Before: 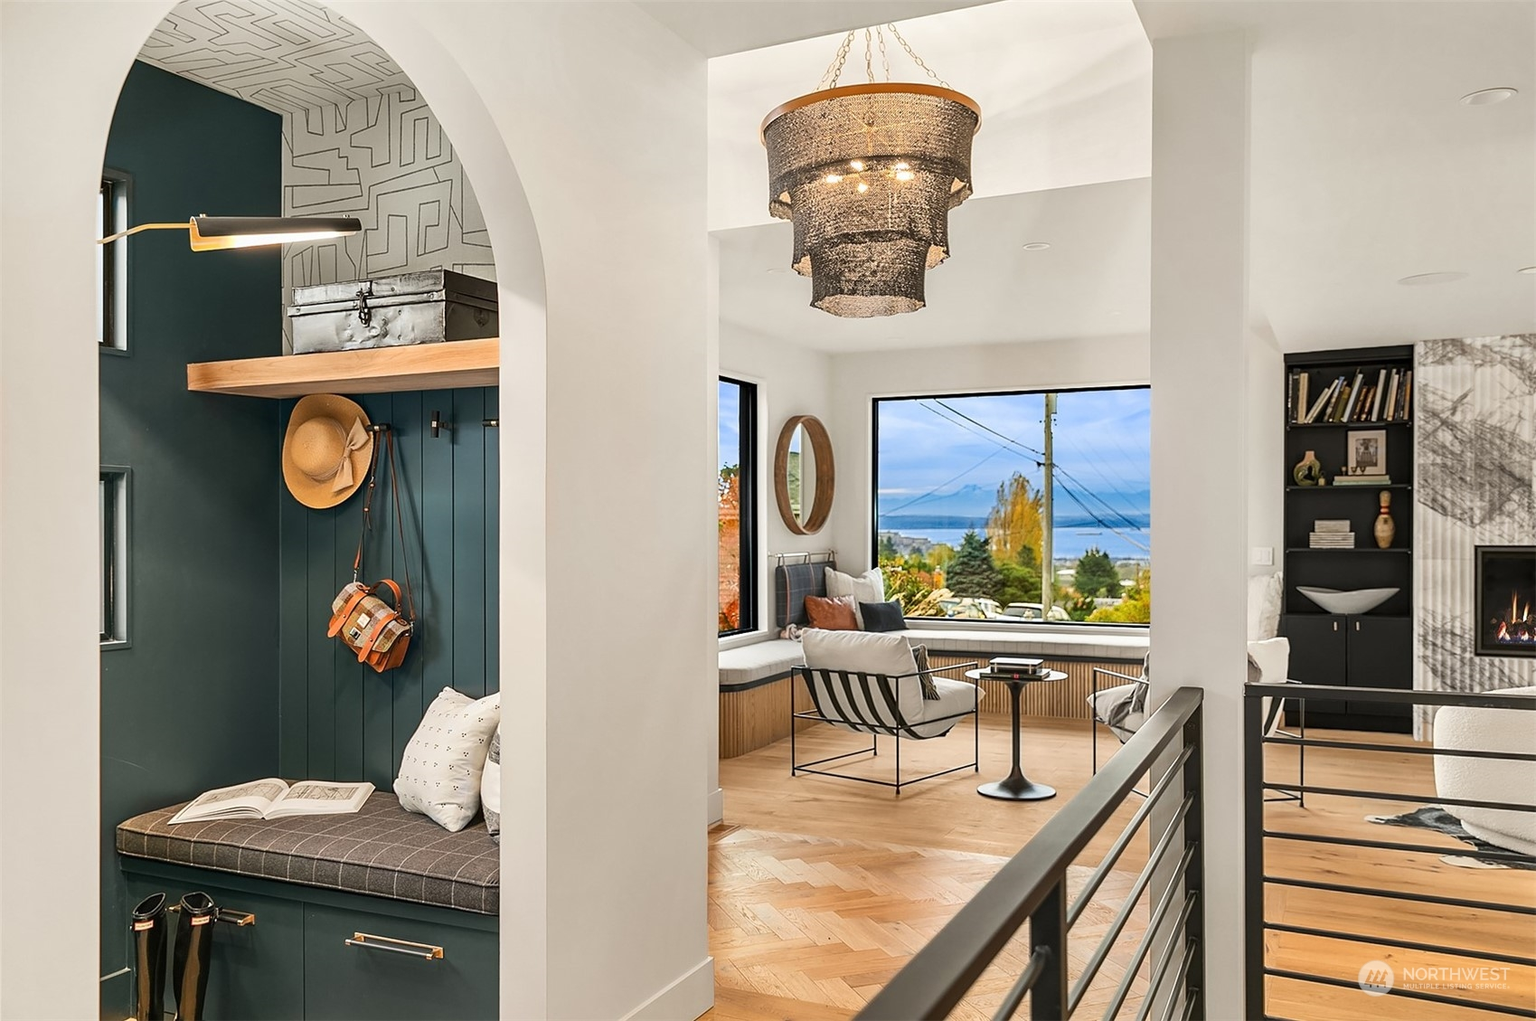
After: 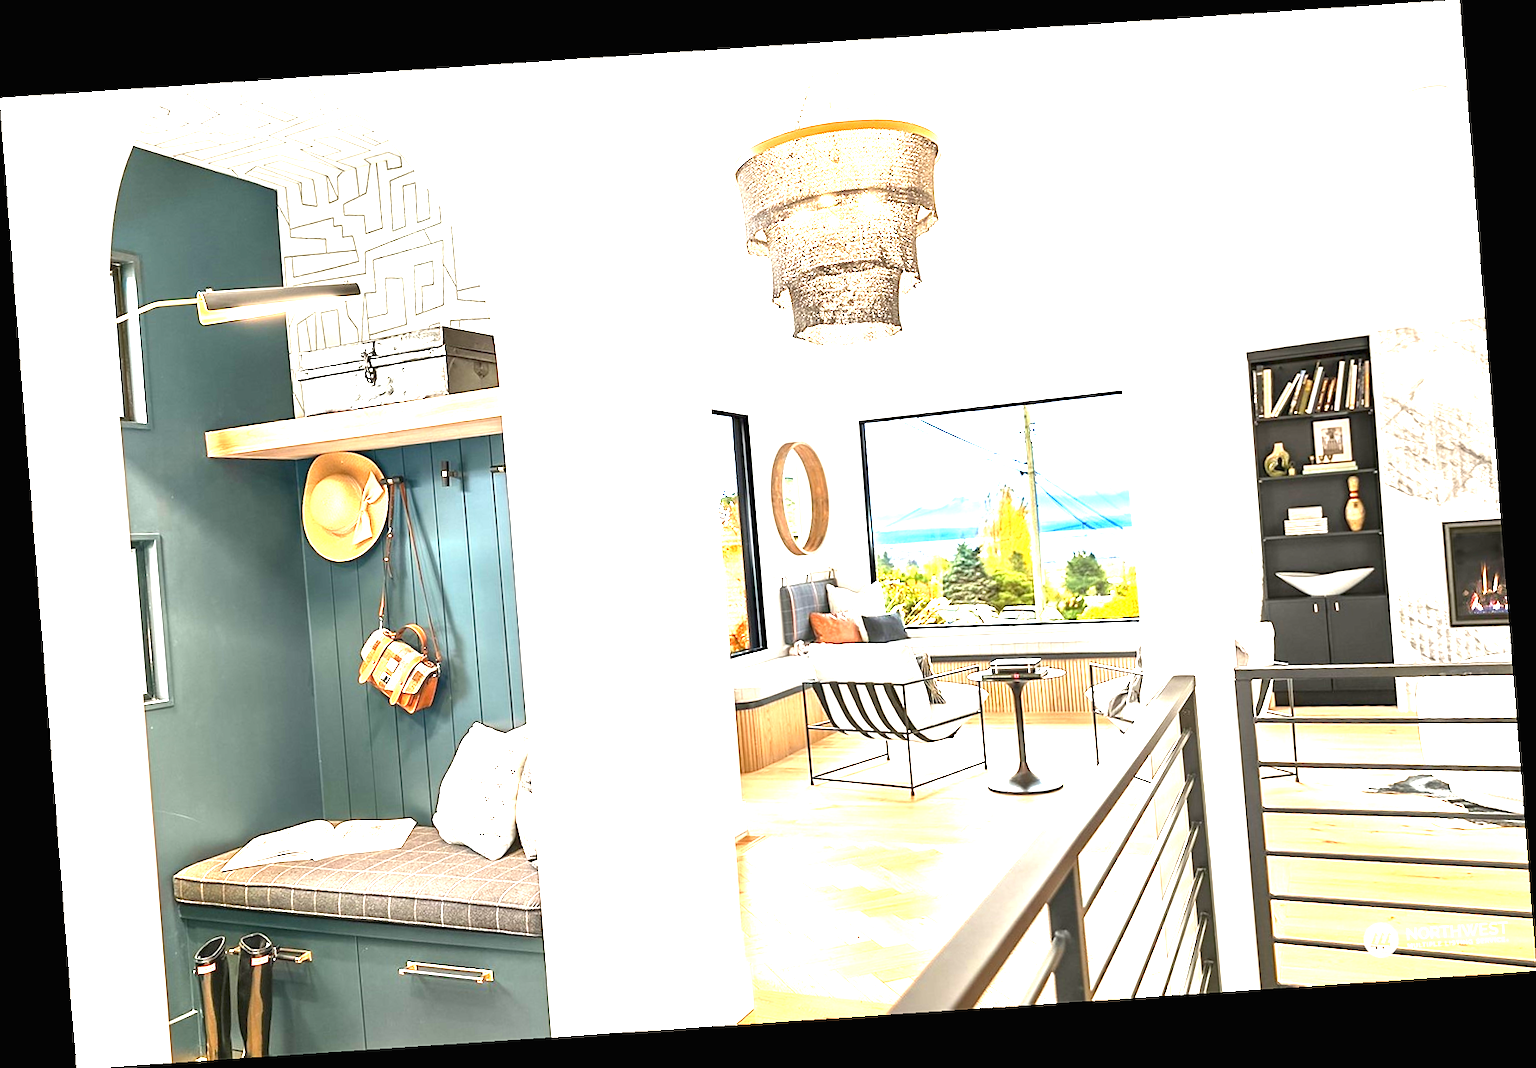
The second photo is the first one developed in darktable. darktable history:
exposure: black level correction 0, exposure 2.327 EV, compensate exposure bias true, compensate highlight preservation false
rotate and perspective: rotation -4.2°, shear 0.006, automatic cropping off
